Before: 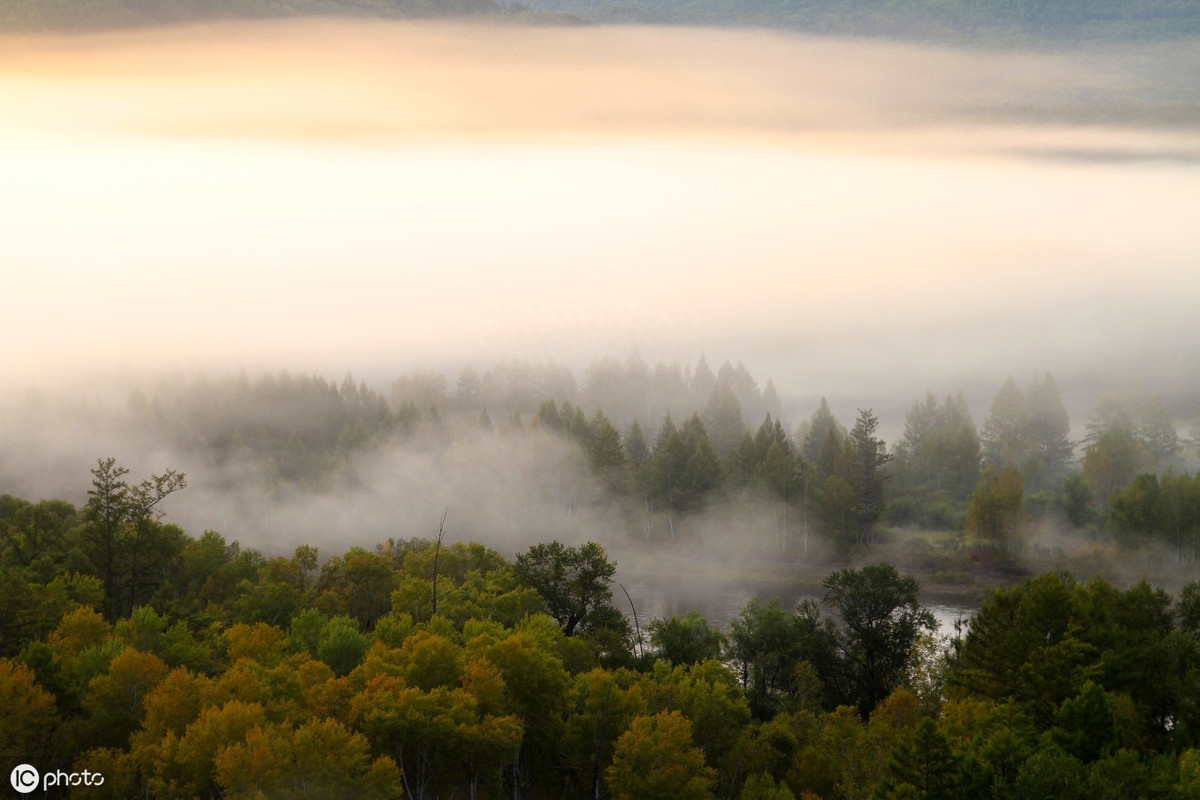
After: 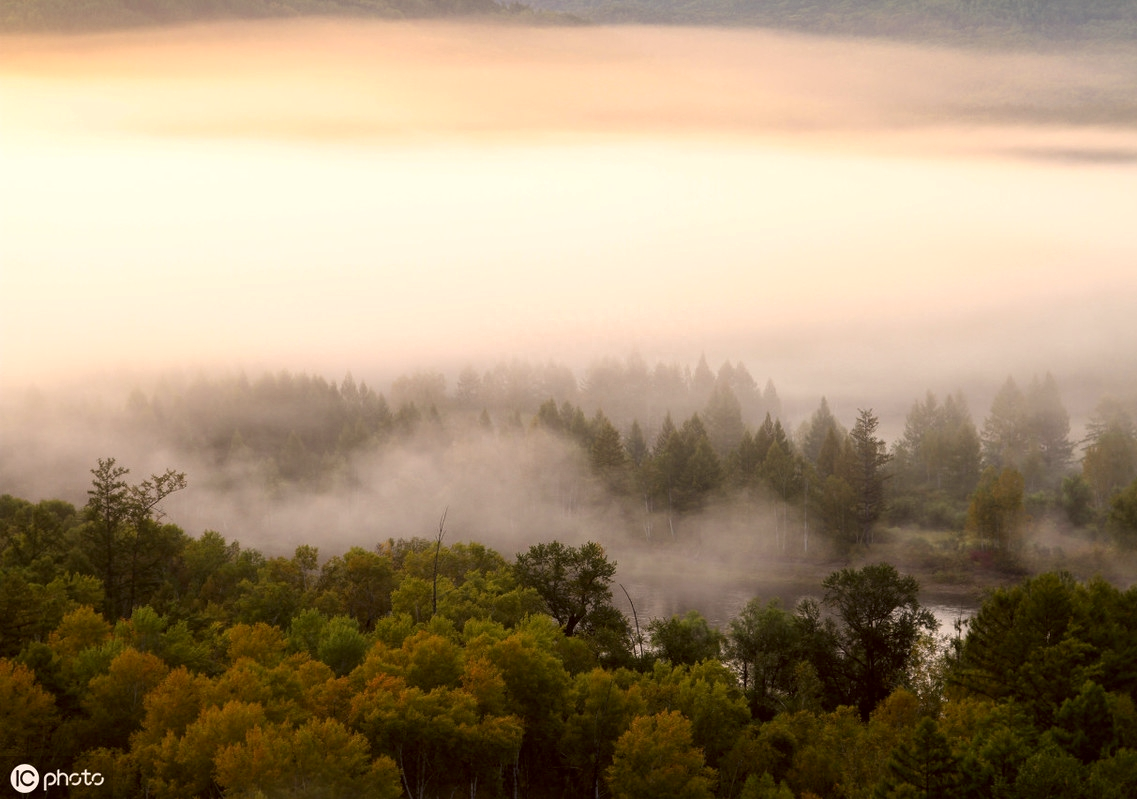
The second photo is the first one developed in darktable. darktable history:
crop and rotate: left 0%, right 5.217%
color correction: highlights a* 6.21, highlights b* 7.58, shadows a* 6.31, shadows b* 7.03, saturation 0.915
local contrast: highlights 105%, shadows 102%, detail 119%, midtone range 0.2
